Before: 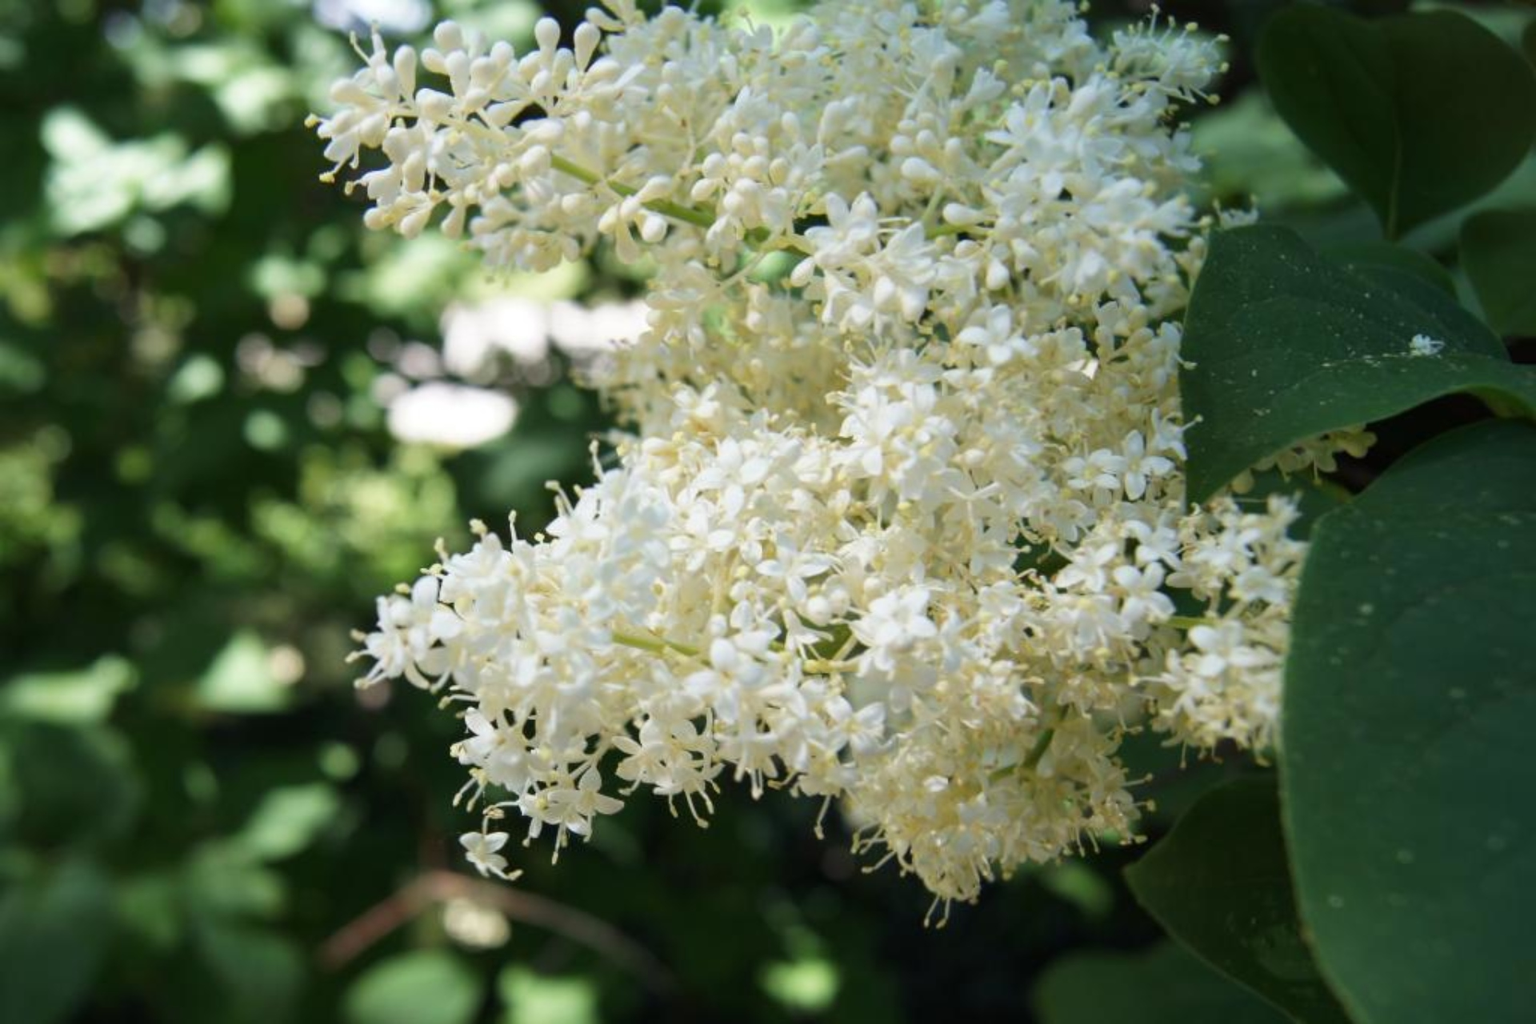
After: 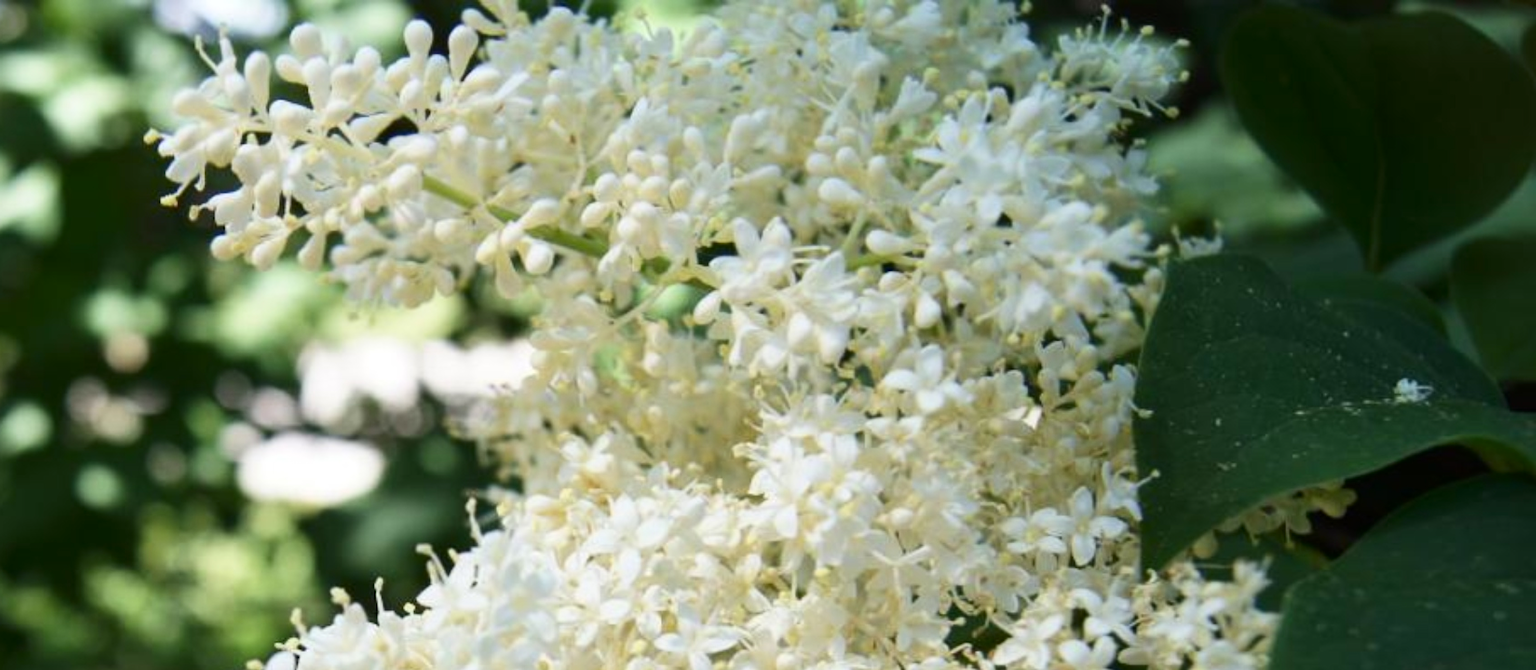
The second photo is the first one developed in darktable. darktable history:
contrast brightness saturation: contrast 0.145
crop and rotate: left 11.614%, bottom 42.094%
